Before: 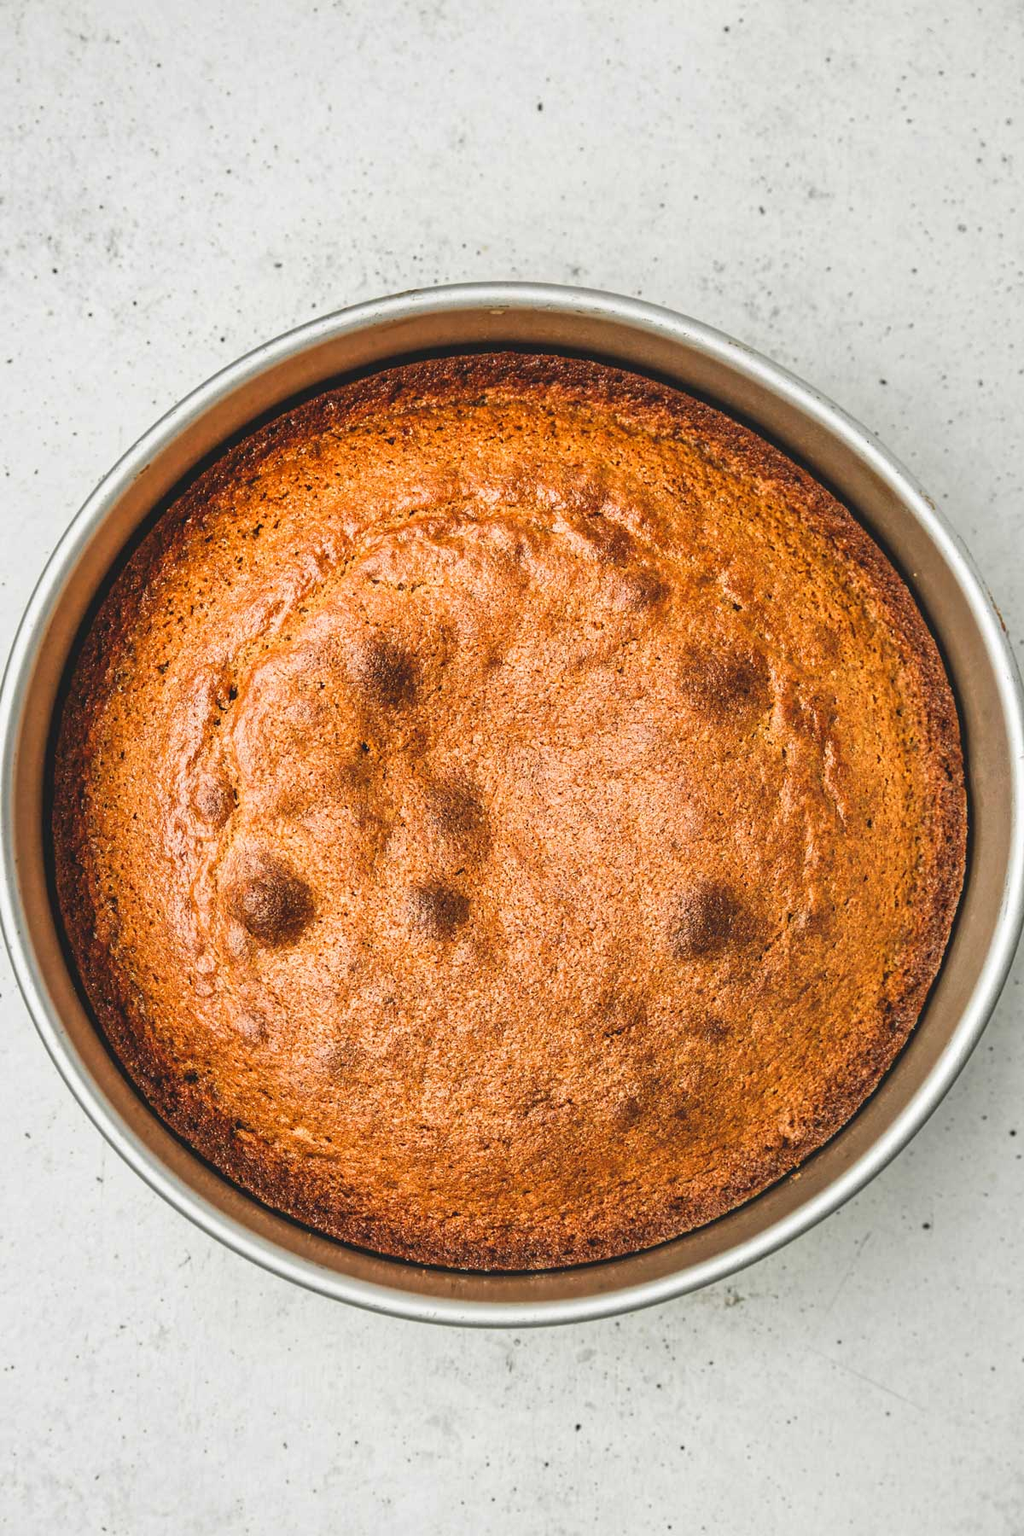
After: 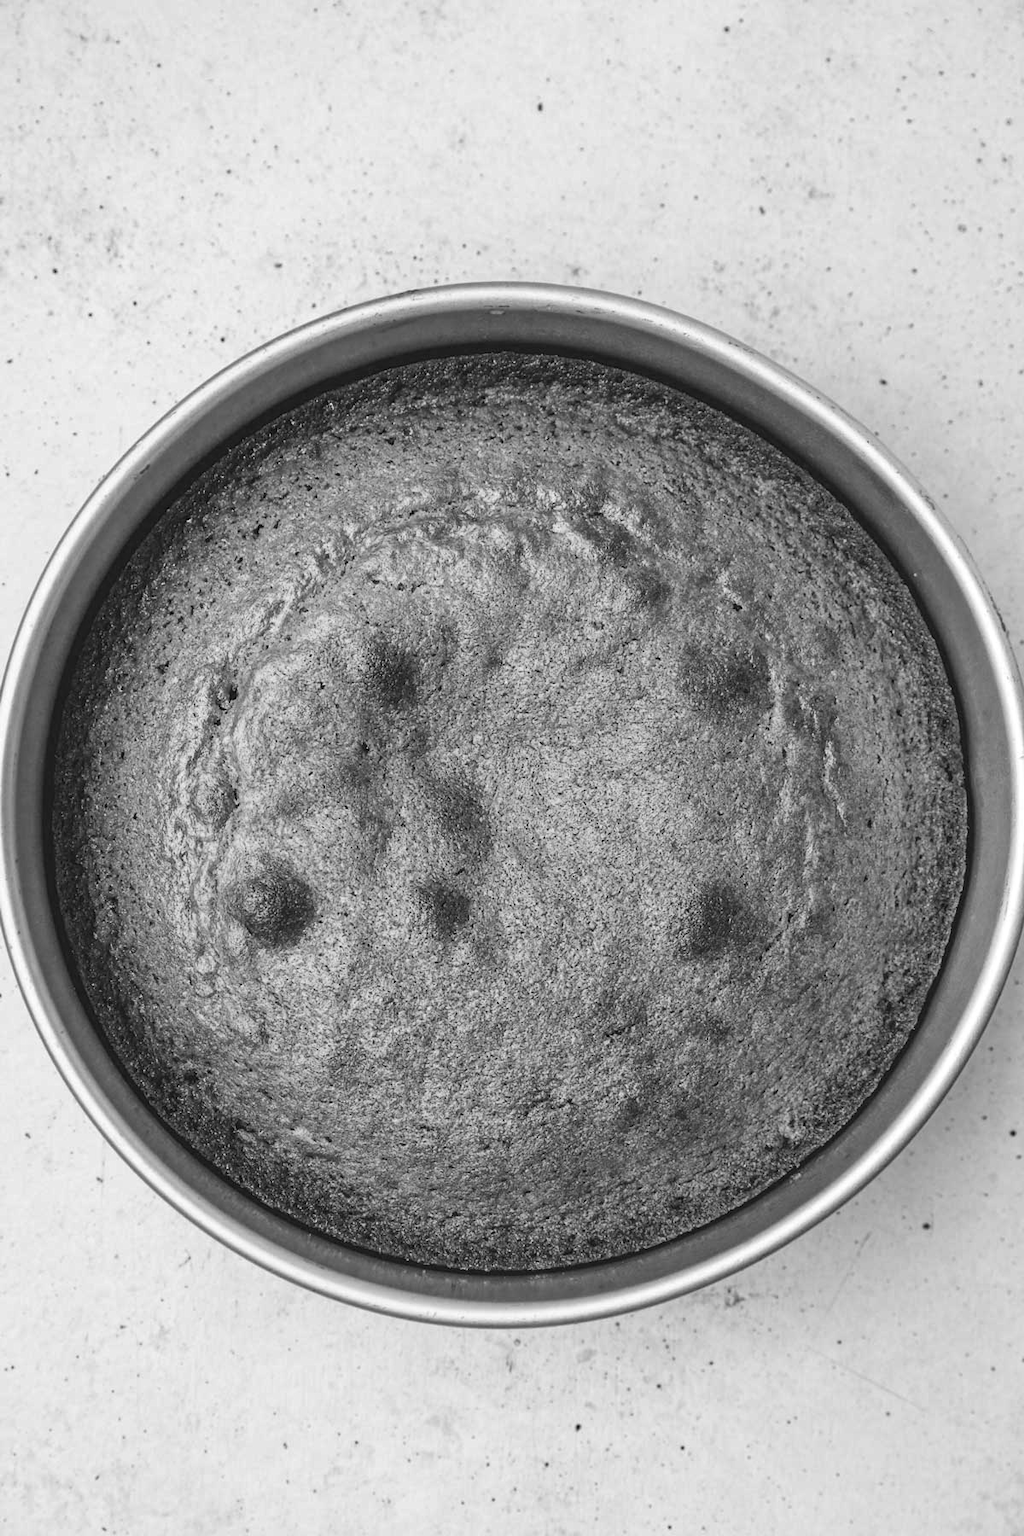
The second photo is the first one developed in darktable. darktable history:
velvia: on, module defaults
color calibration: output gray [0.25, 0.35, 0.4, 0], x 0.383, y 0.372, temperature 3905.17 K
